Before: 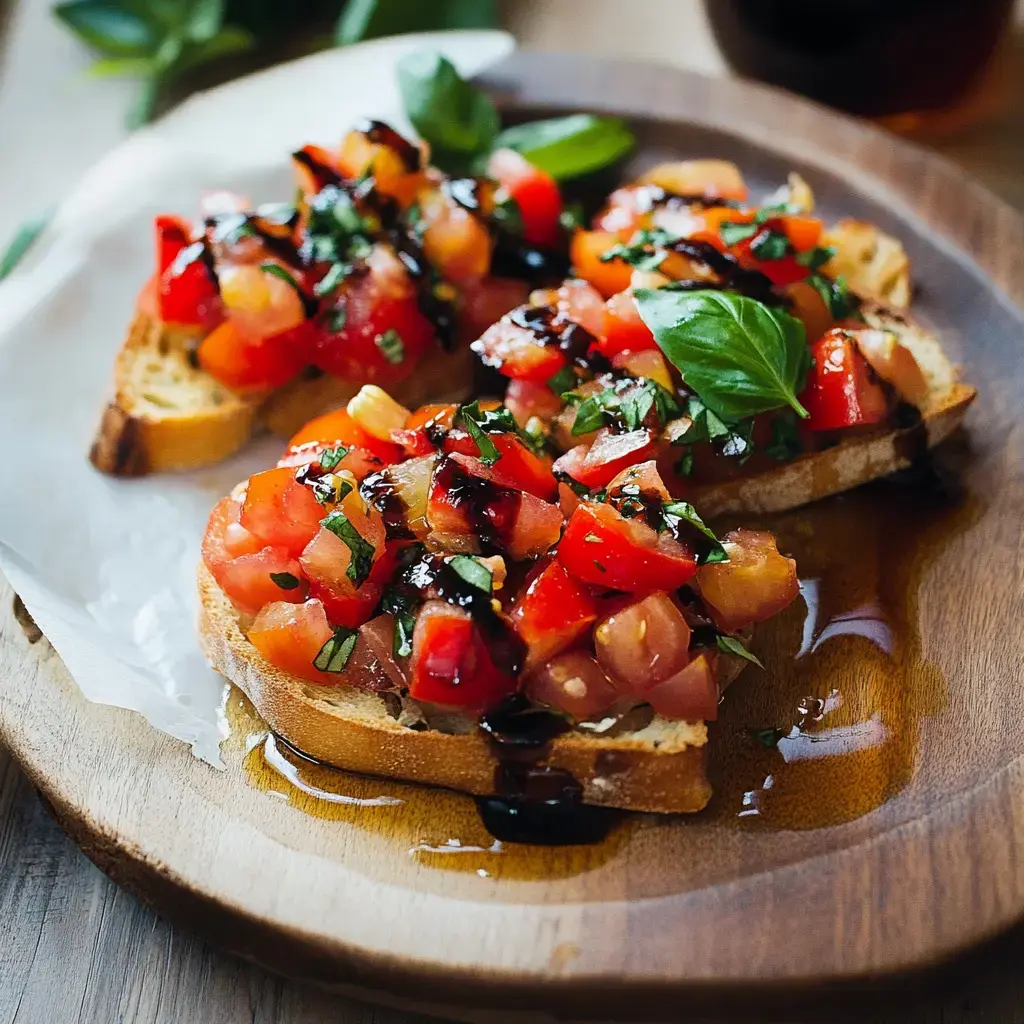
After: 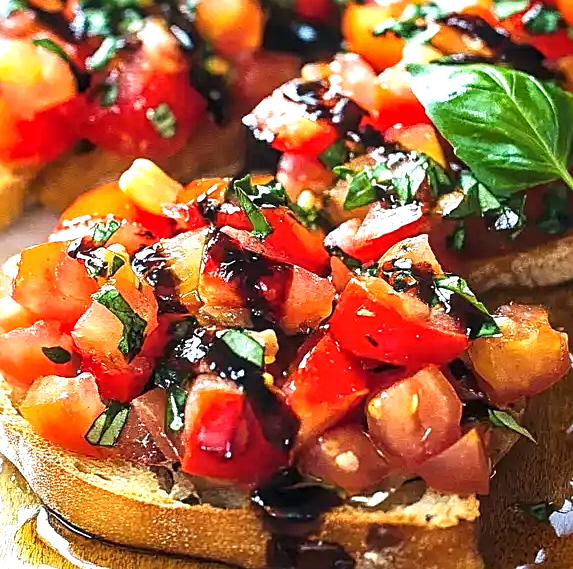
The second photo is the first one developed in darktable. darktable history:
exposure: exposure 1 EV, compensate highlight preservation false
sharpen: on, module defaults
crop and rotate: left 22.266%, top 22.122%, right 21.744%, bottom 22.262%
local contrast: on, module defaults
